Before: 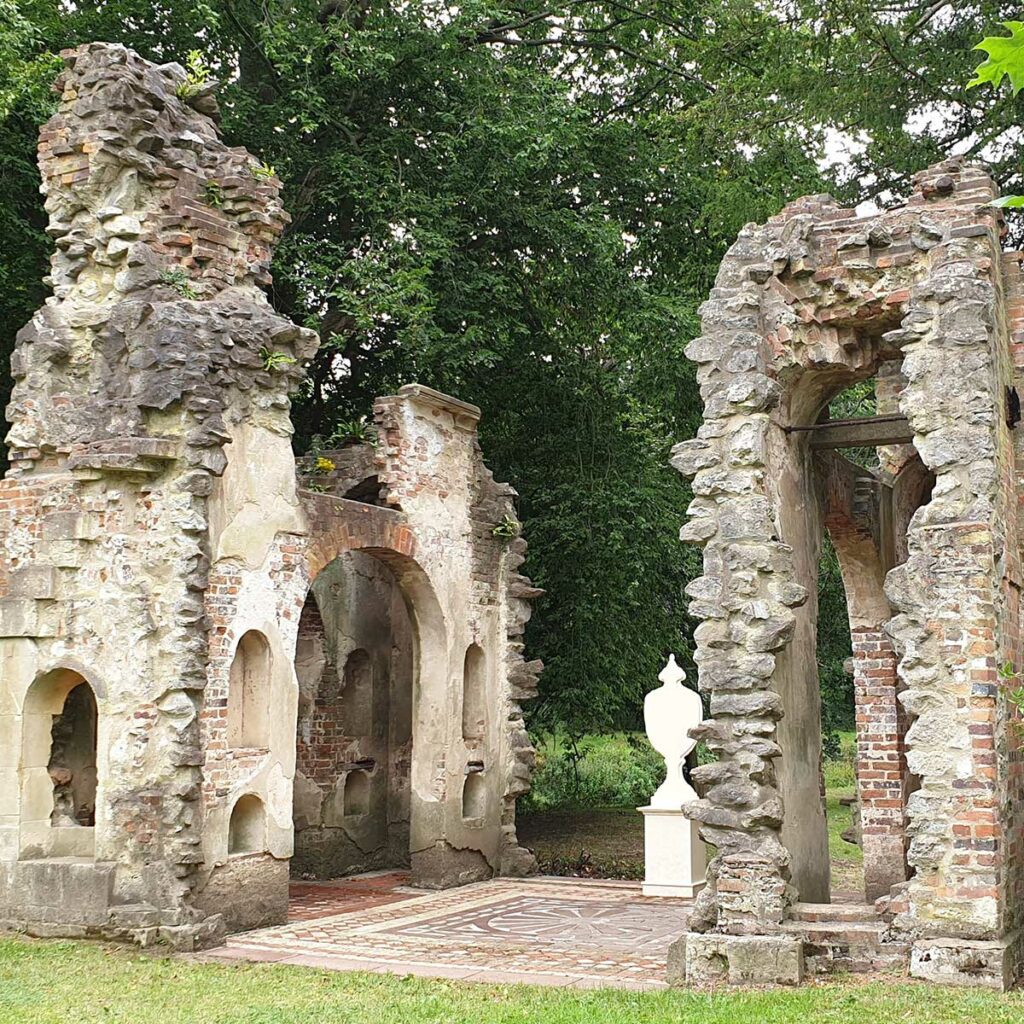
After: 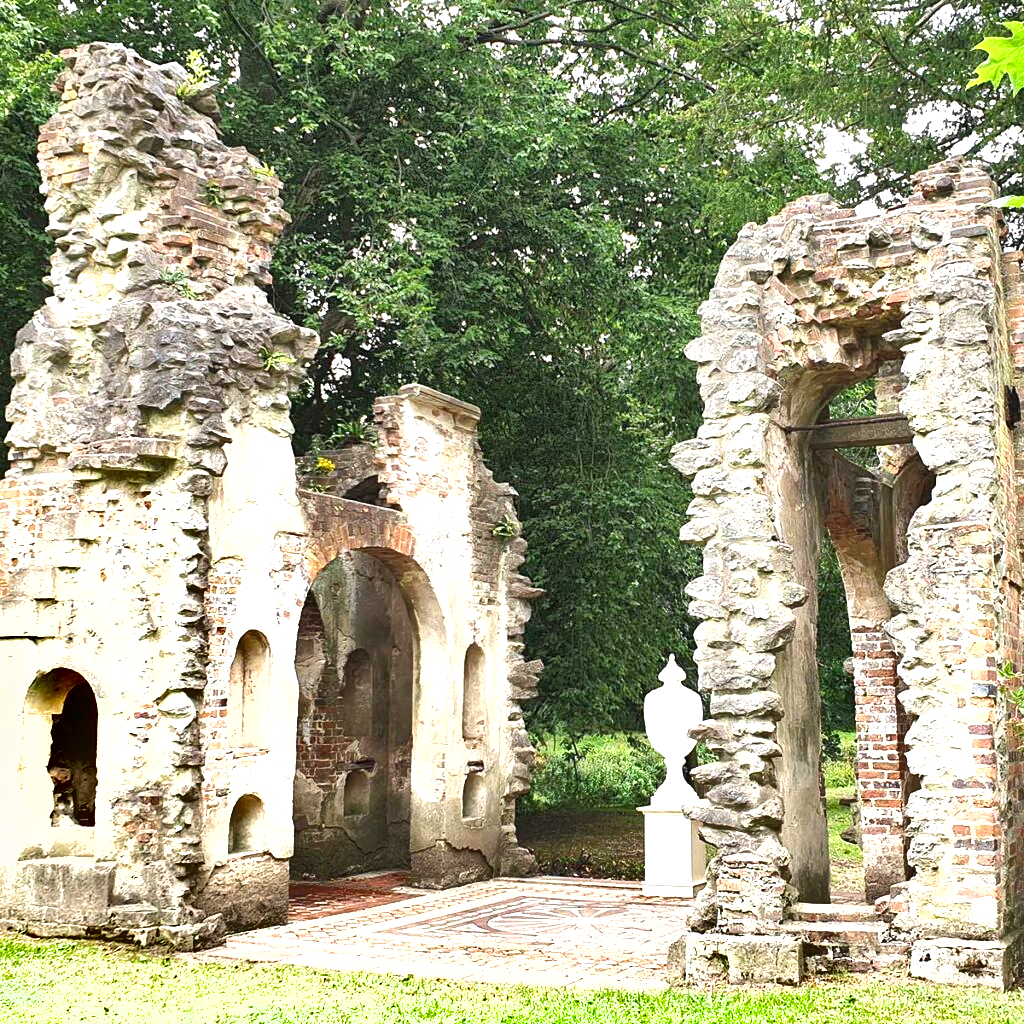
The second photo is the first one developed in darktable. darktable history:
shadows and highlights: low approximation 0.01, soften with gaussian
exposure: exposure 1.06 EV, compensate highlight preservation false
